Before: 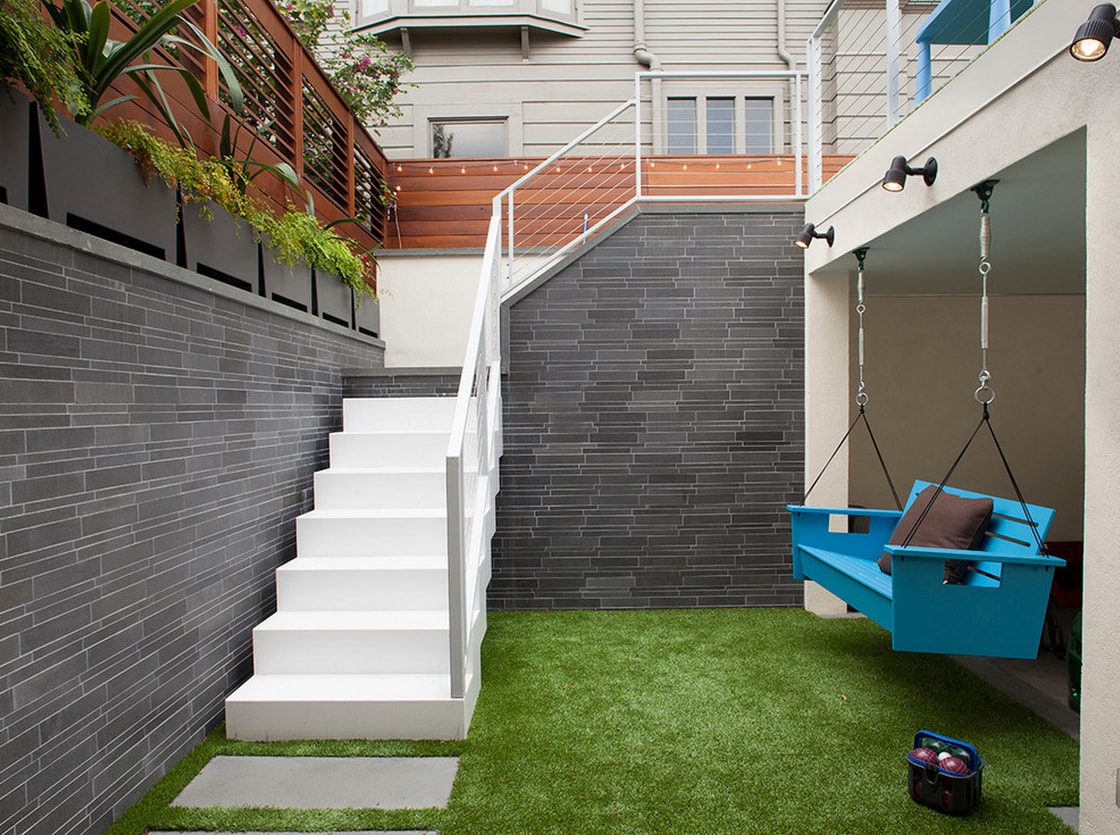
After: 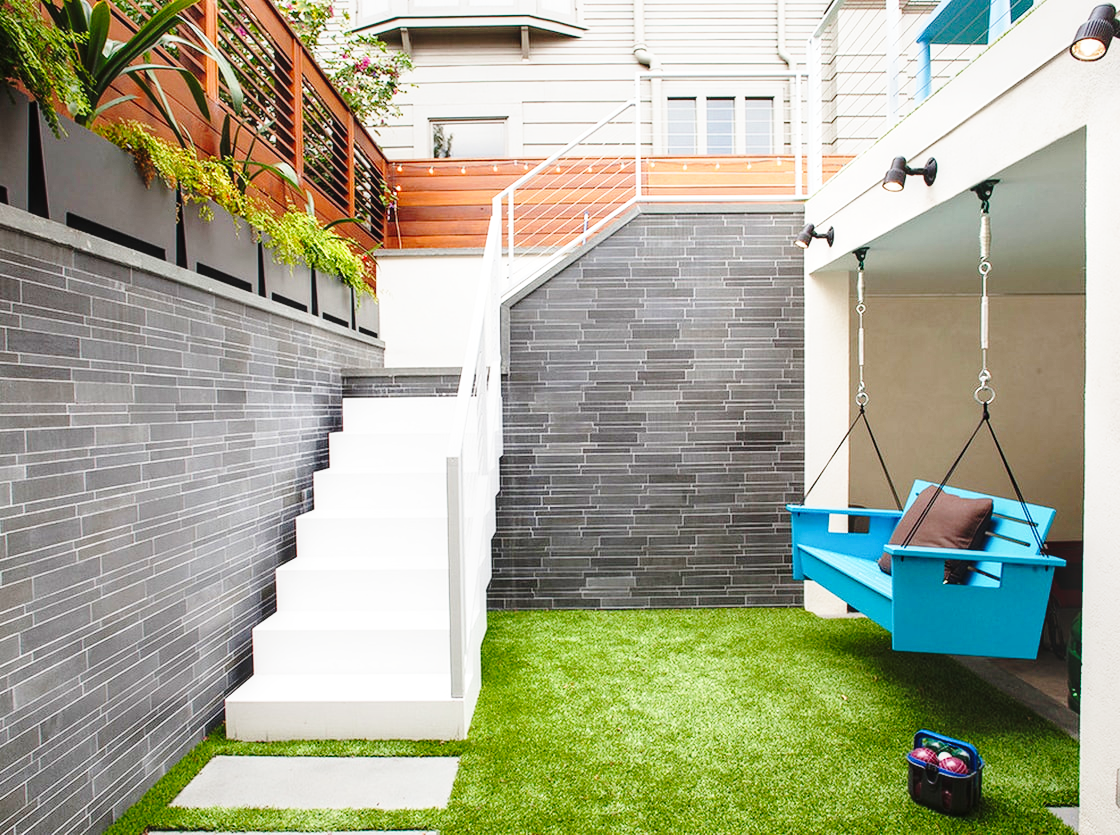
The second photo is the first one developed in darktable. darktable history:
local contrast: detail 110%
base curve: curves: ch0 [(0, 0) (0.028, 0.03) (0.105, 0.232) (0.387, 0.748) (0.754, 0.968) (1, 1)], fusion 1, exposure shift 0.576, preserve colors none
